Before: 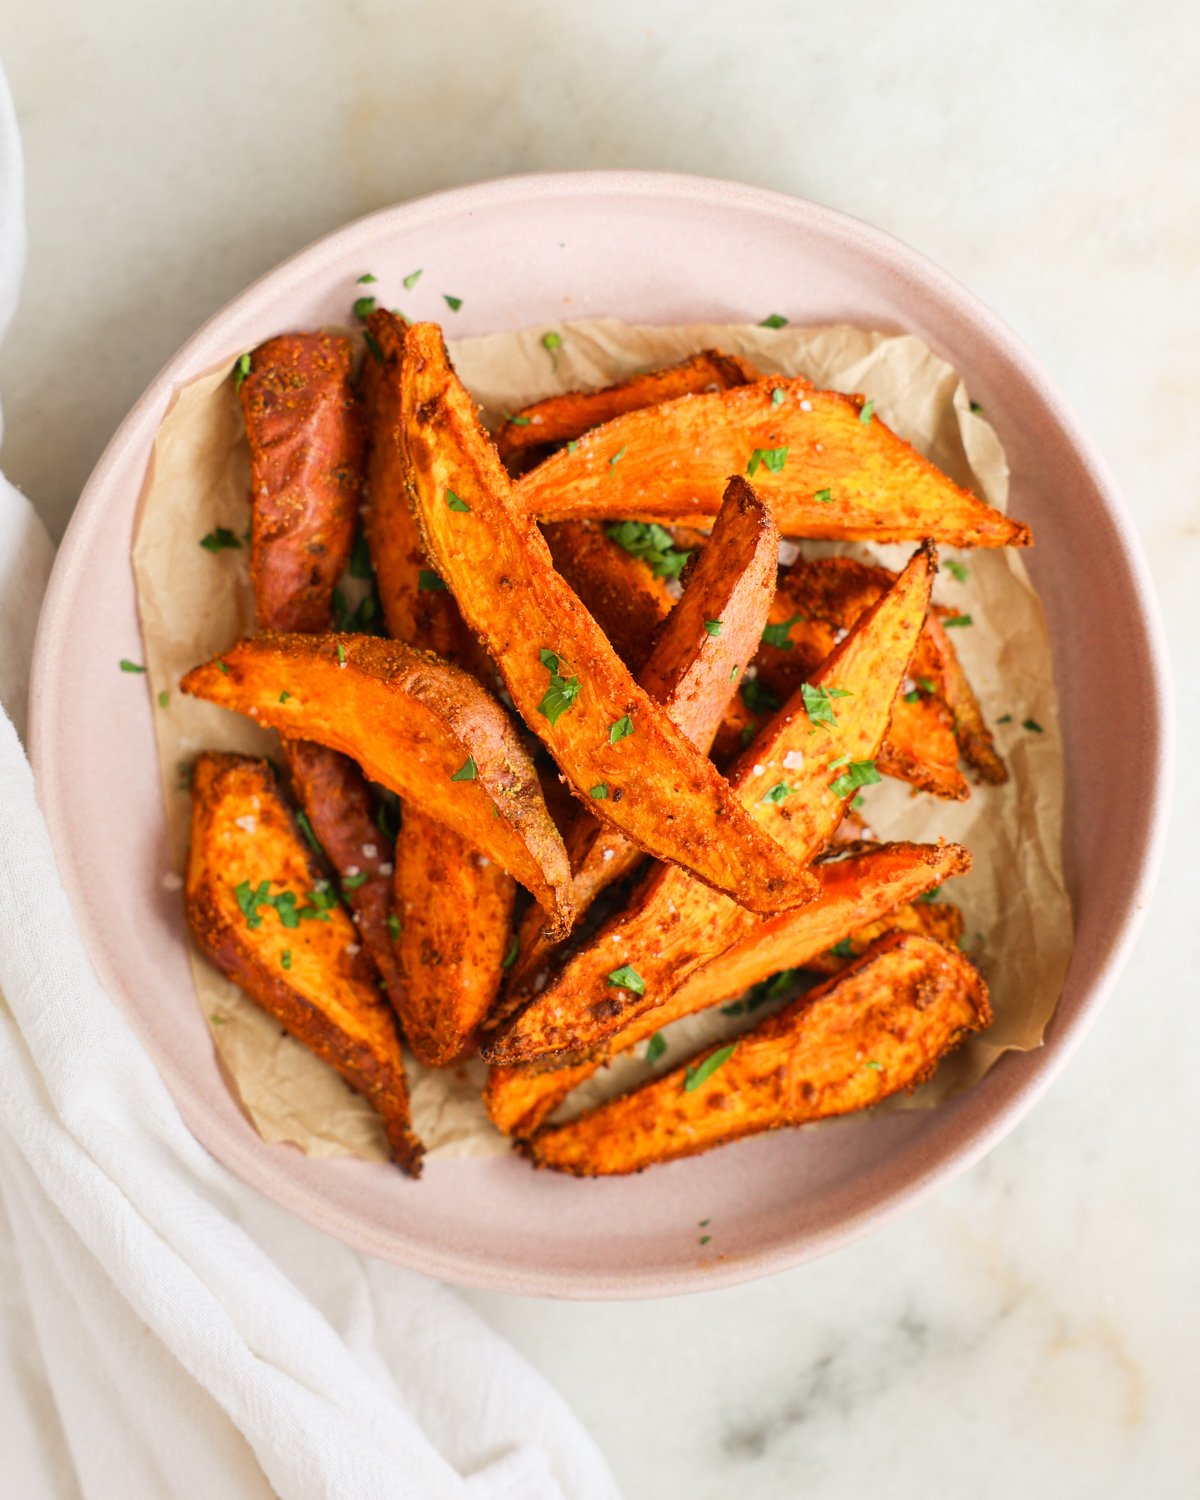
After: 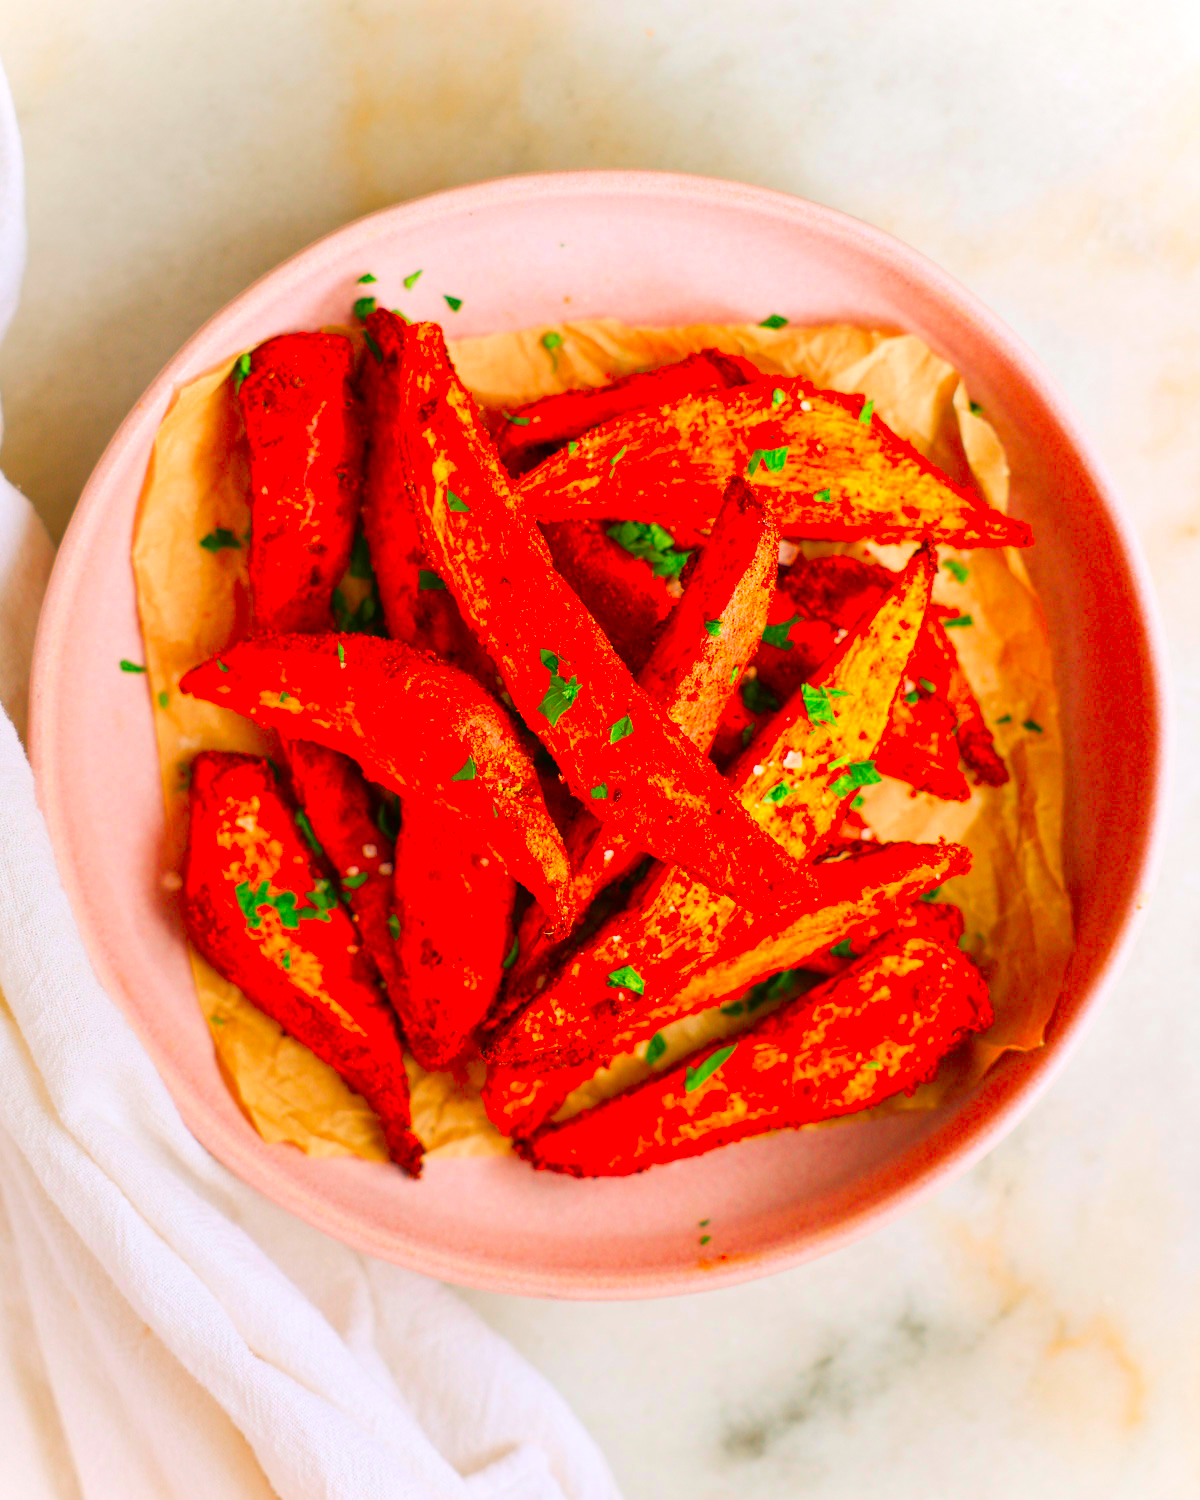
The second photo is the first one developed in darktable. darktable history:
color correction: highlights a* 1.59, highlights b* -1.7, saturation 2.48
vignetting: fall-off start 100%, brightness 0.3, saturation 0
